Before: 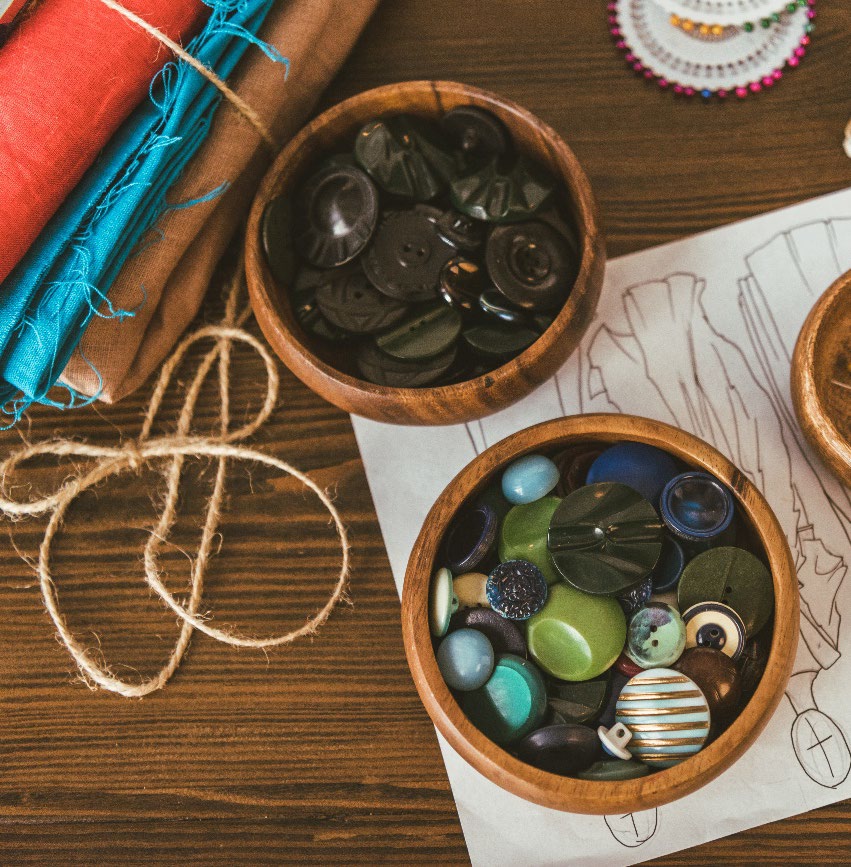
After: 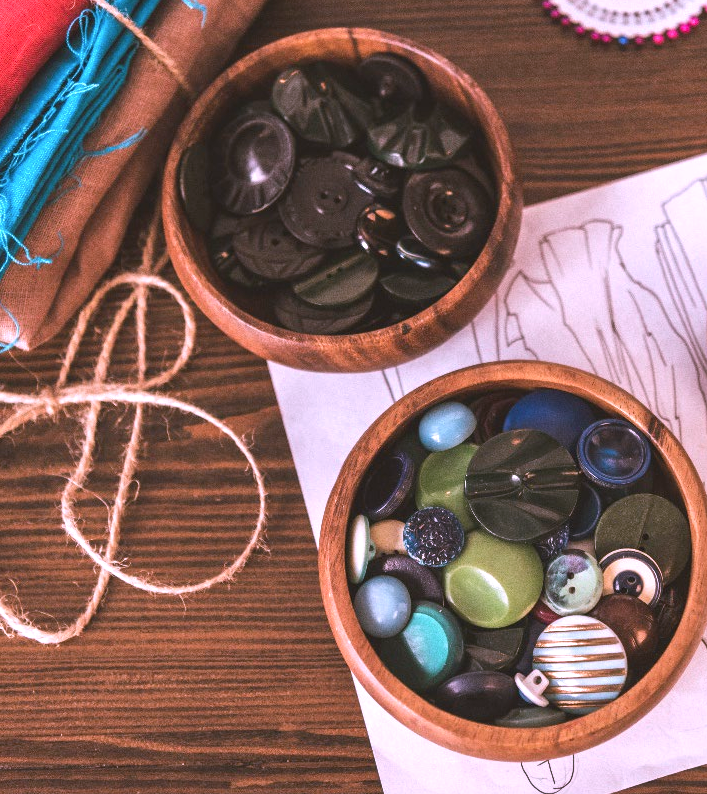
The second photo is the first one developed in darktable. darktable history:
crop: left 9.812%, top 6.224%, right 7.087%, bottom 2.189%
color correction: highlights a* 15.81, highlights b* -20.61
exposure: black level correction 0, exposure 0.499 EV, compensate exposure bias true, compensate highlight preservation false
